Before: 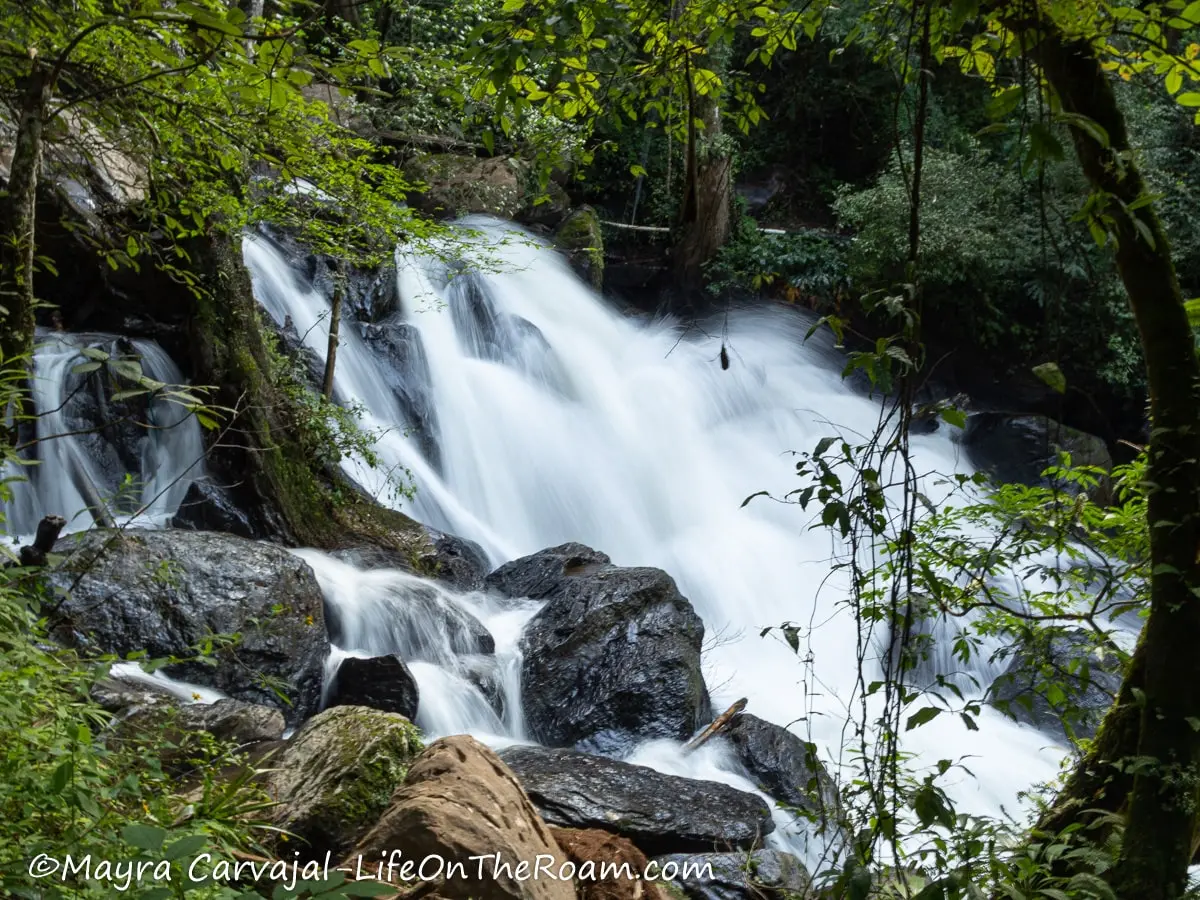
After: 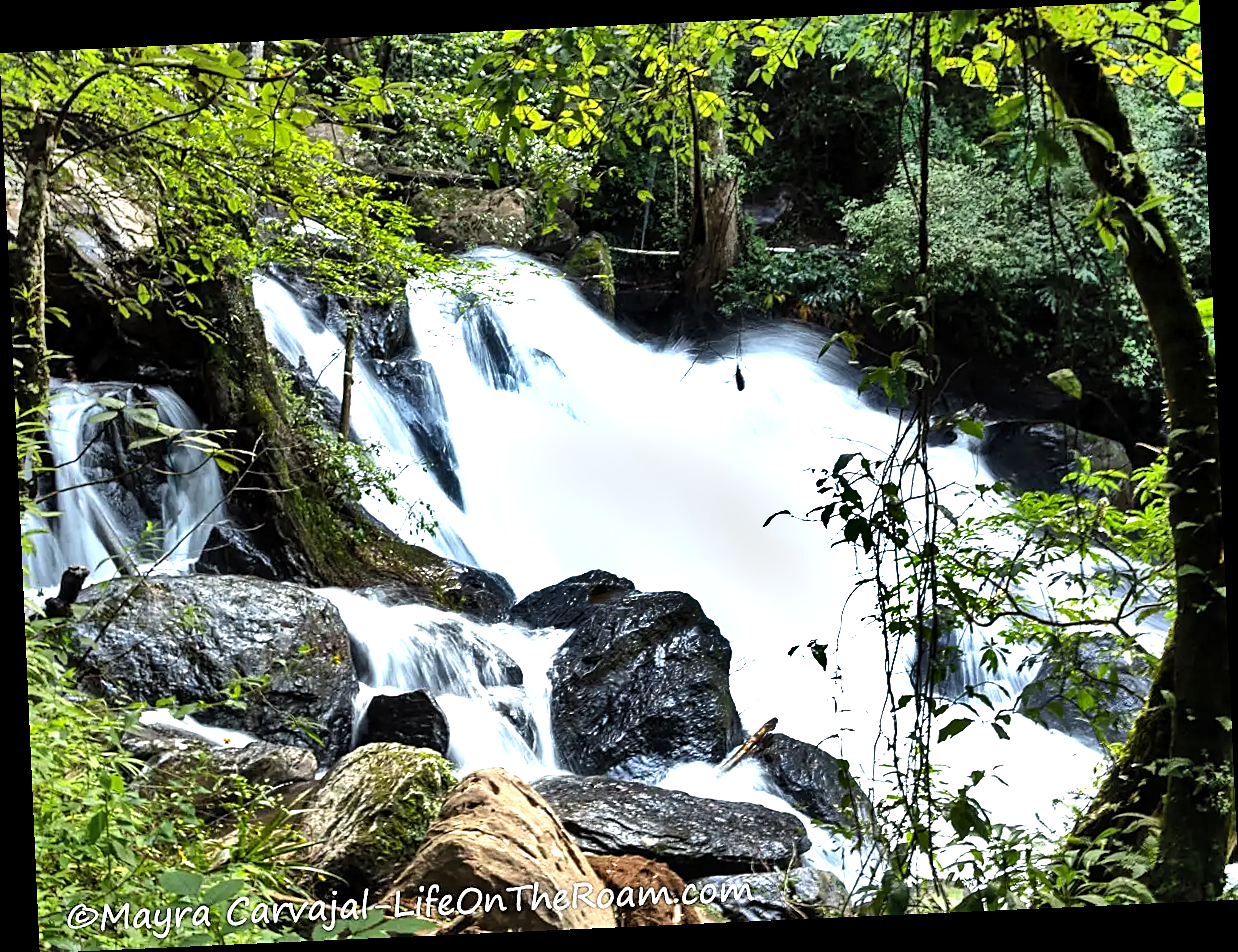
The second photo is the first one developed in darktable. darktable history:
levels: levels [0.012, 0.367, 0.697]
sharpen: on, module defaults
rotate and perspective: rotation -2.56°, automatic cropping off
shadows and highlights: shadows 60, highlights -60.23, soften with gaussian
